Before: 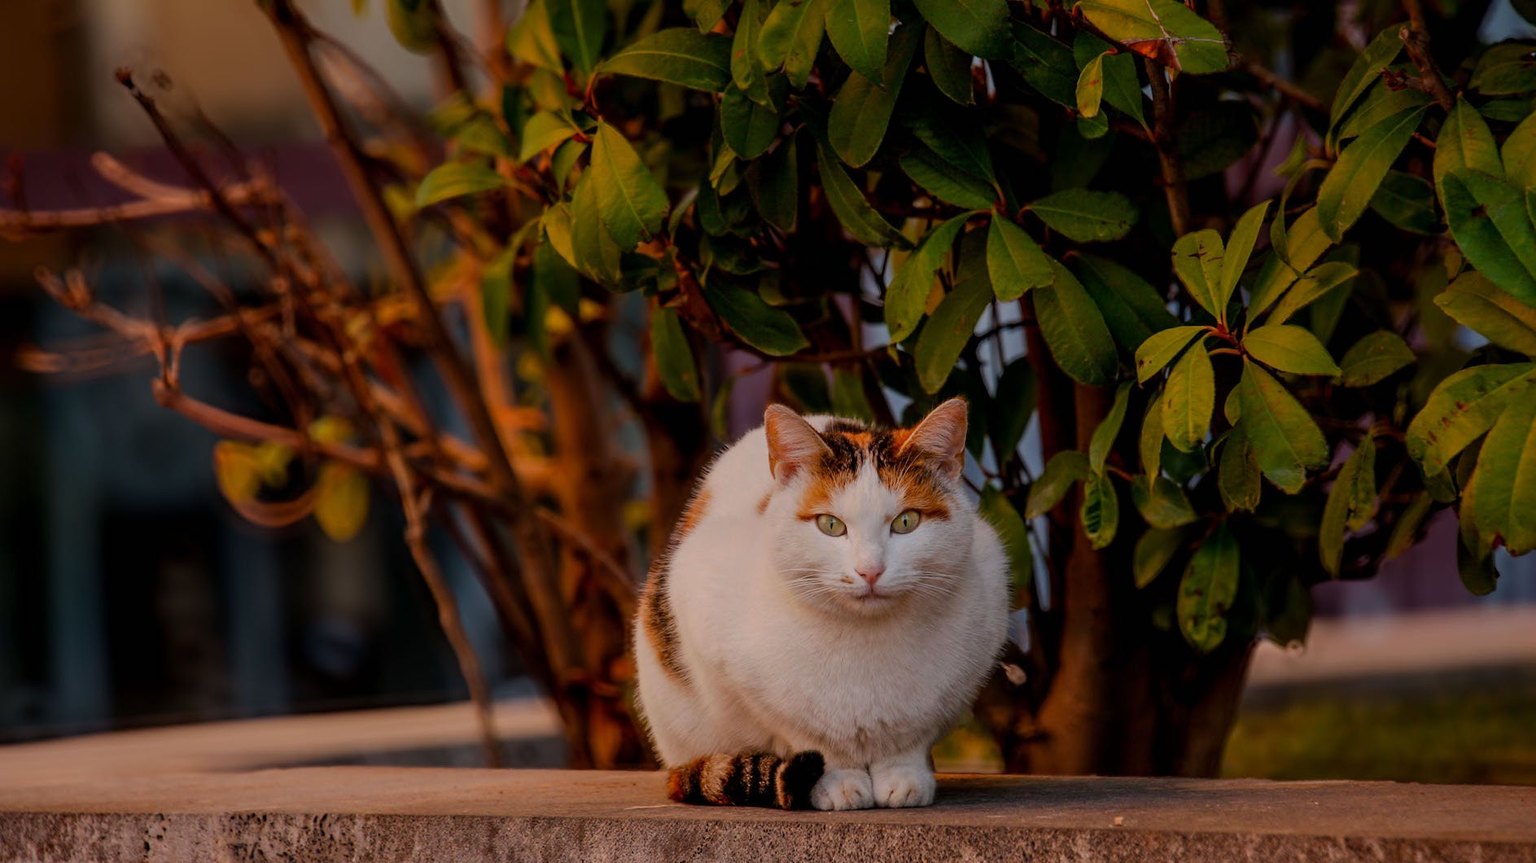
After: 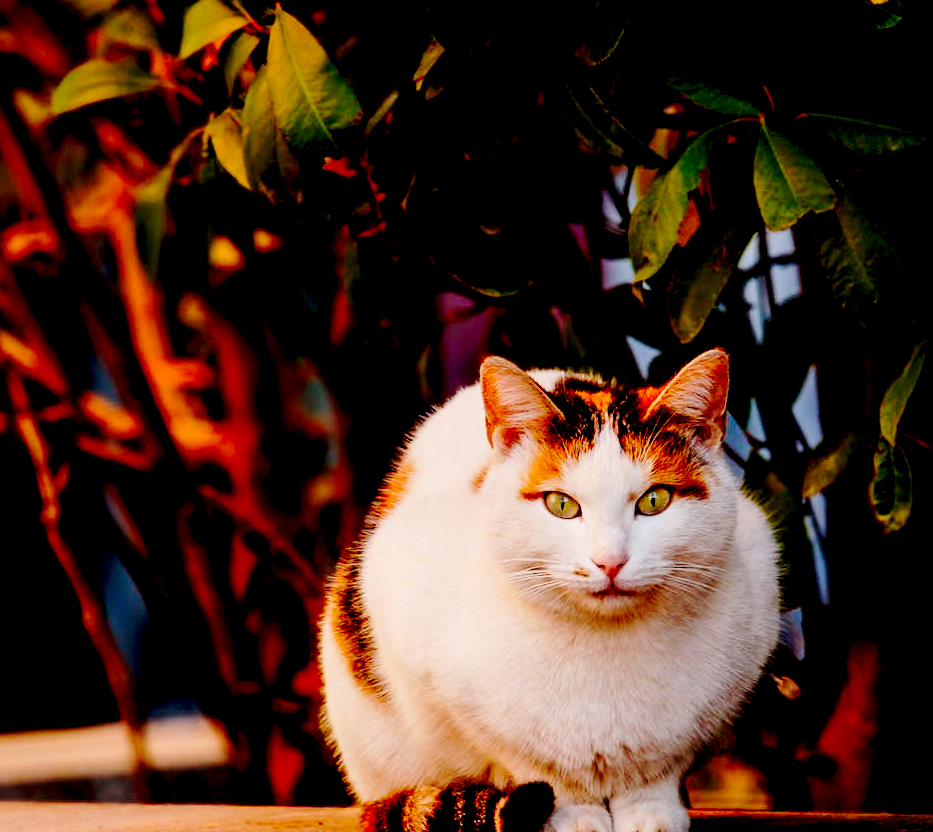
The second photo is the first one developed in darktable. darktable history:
exposure: black level correction 0.031, exposure 0.304 EV, compensate highlight preservation false
crop and rotate: angle 0.02°, left 24.353%, top 13.219%, right 26.156%, bottom 8.224%
base curve: curves: ch0 [(0, 0) (0.032, 0.037) (0.105, 0.228) (0.435, 0.76) (0.856, 0.983) (1, 1)], preserve colors none
